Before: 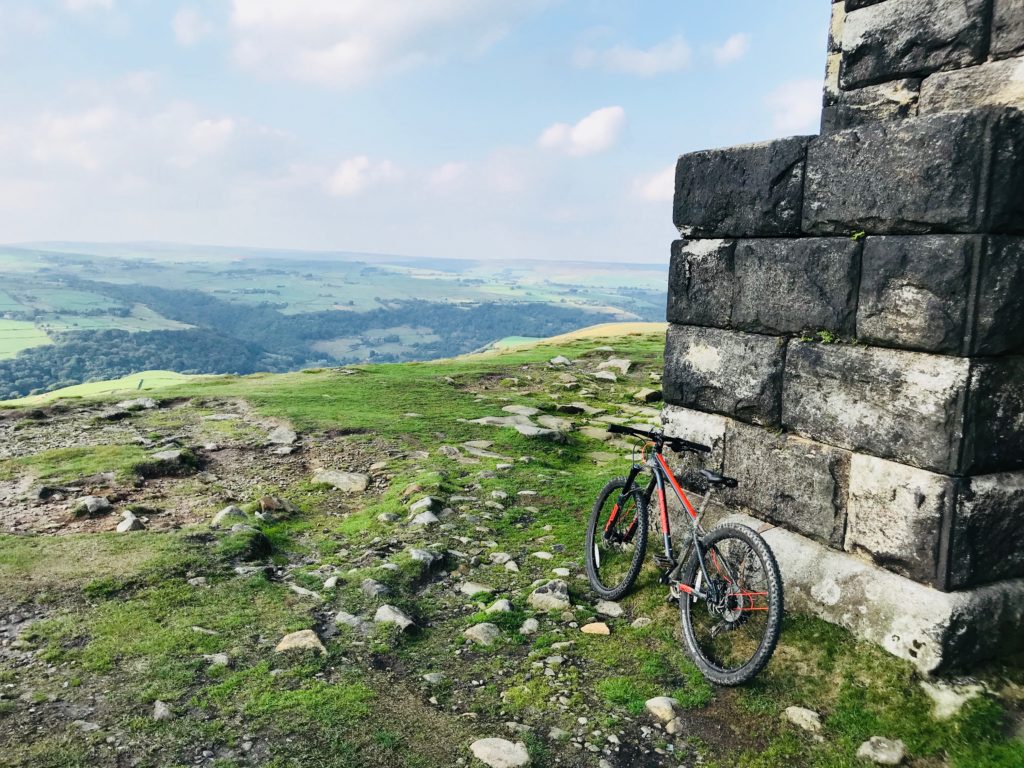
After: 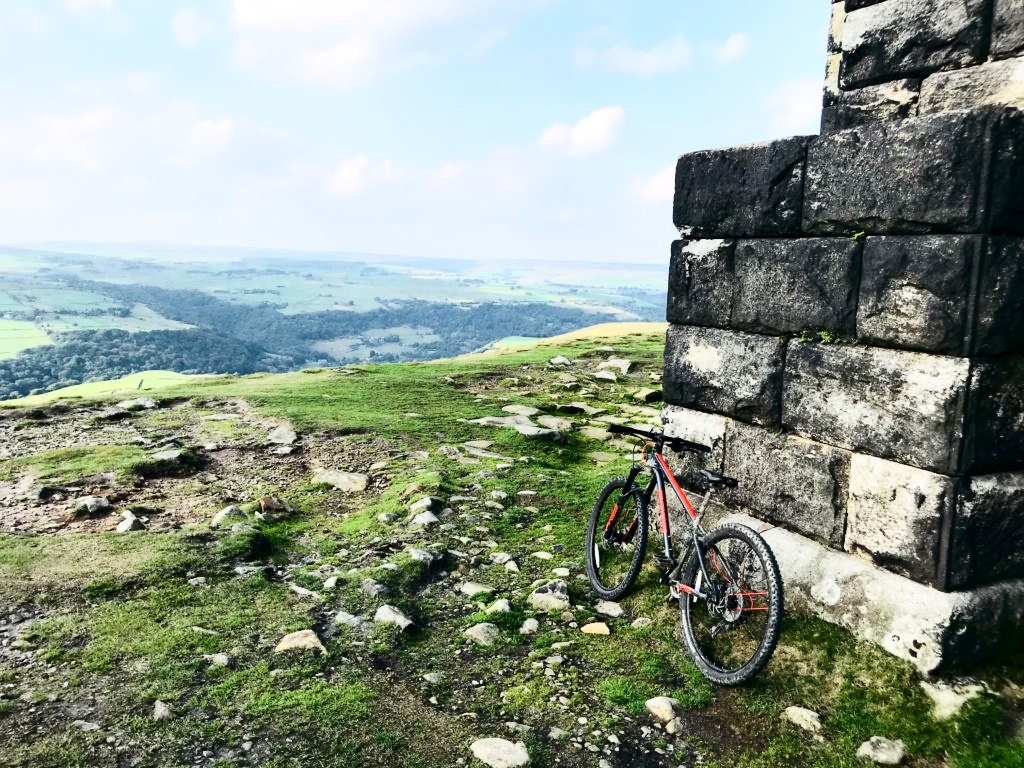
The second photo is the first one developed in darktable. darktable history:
contrast brightness saturation: contrast 0.28
levels: mode automatic, black 0.023%, white 99.97%, levels [0.062, 0.494, 0.925]
